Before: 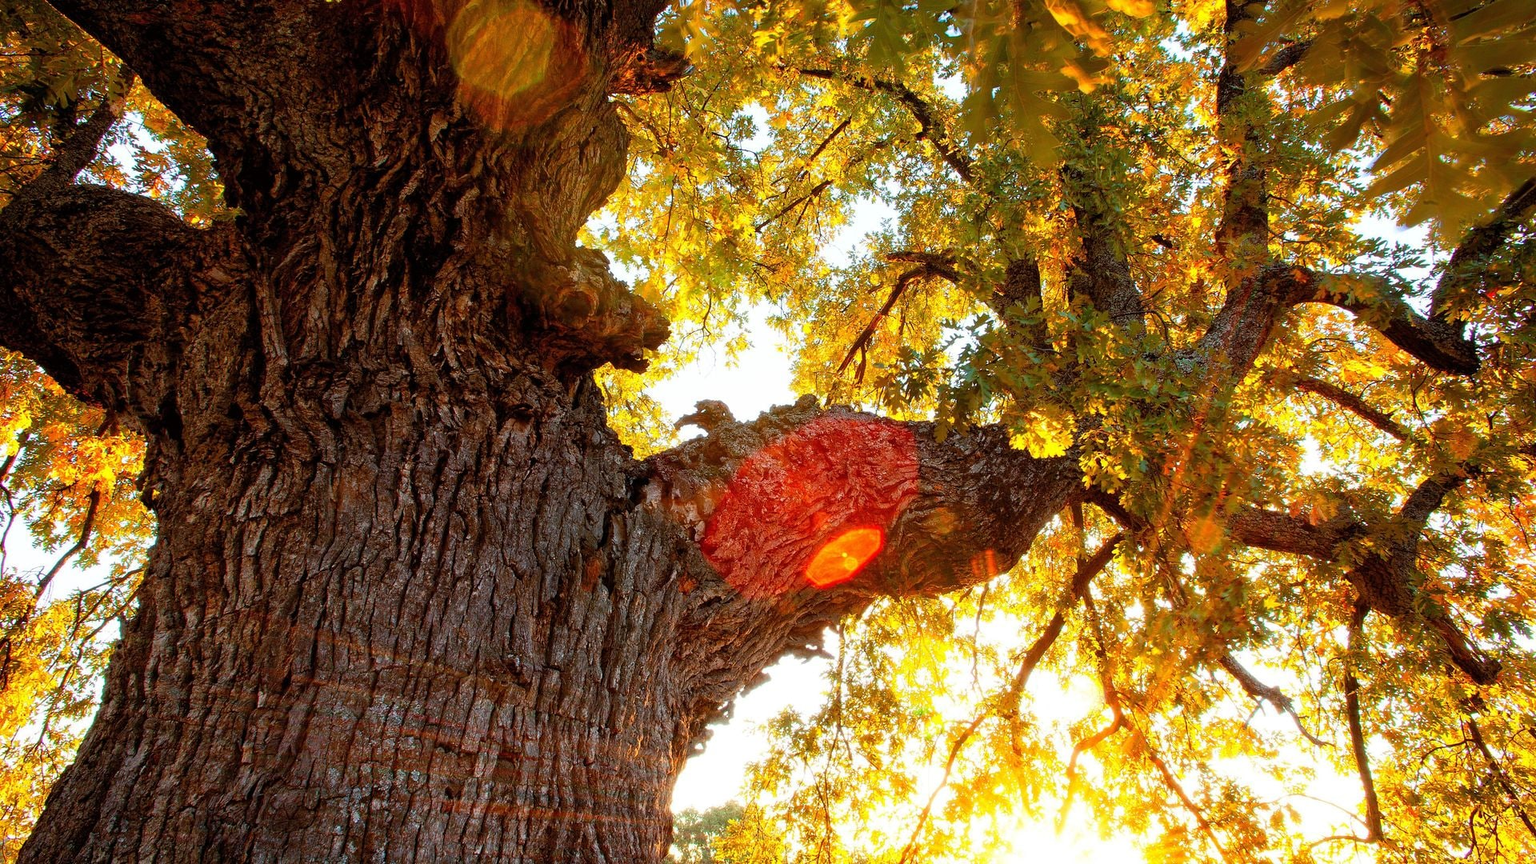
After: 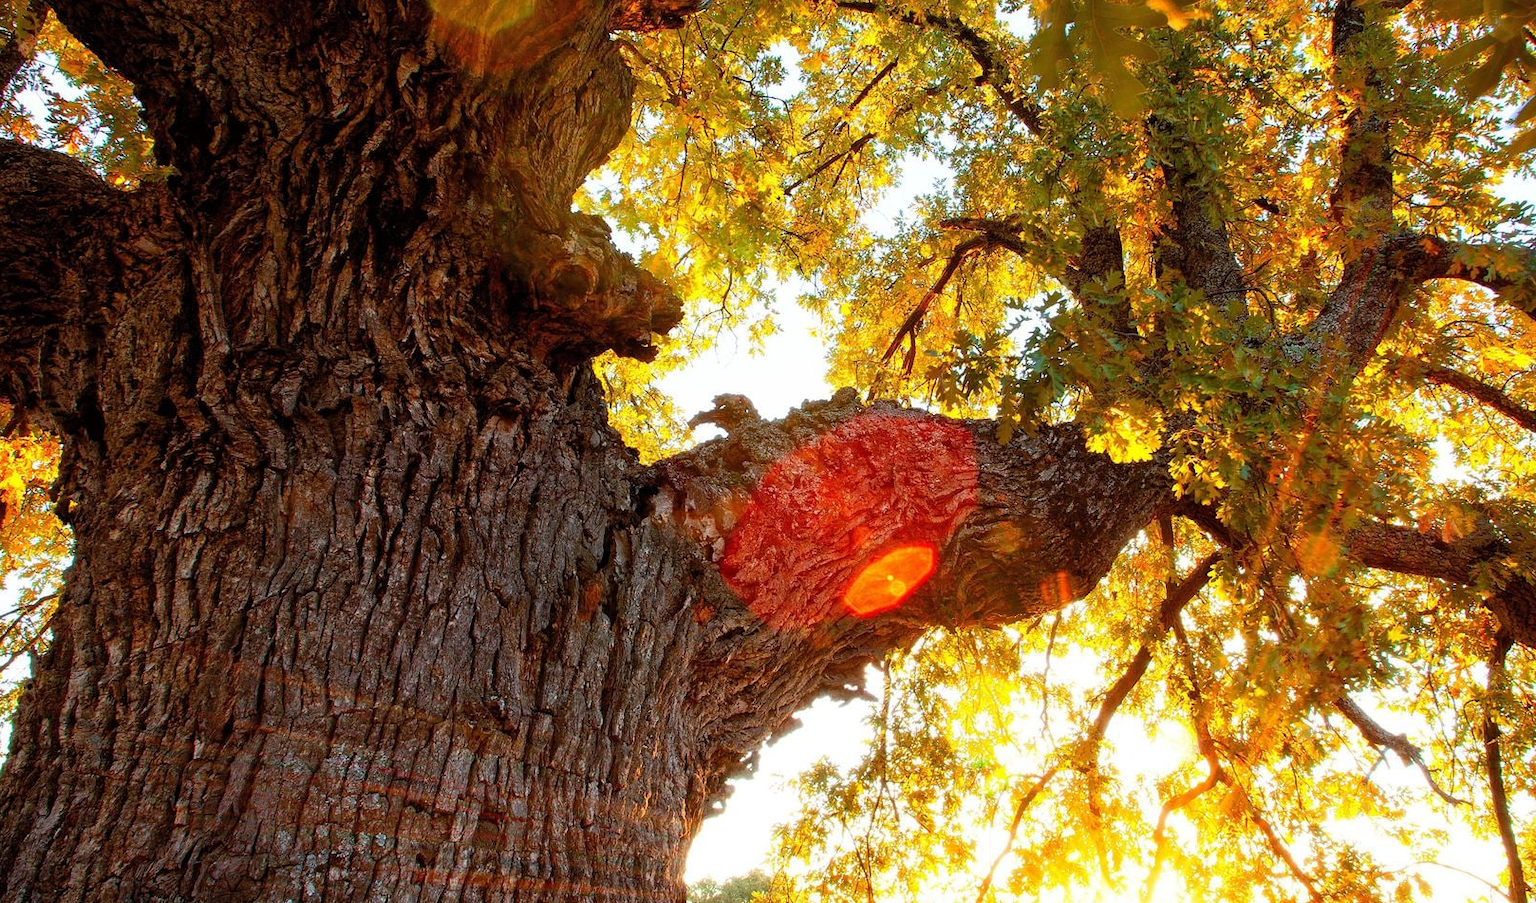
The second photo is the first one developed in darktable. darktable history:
crop: left 6.19%, top 7.94%, right 9.528%, bottom 3.876%
